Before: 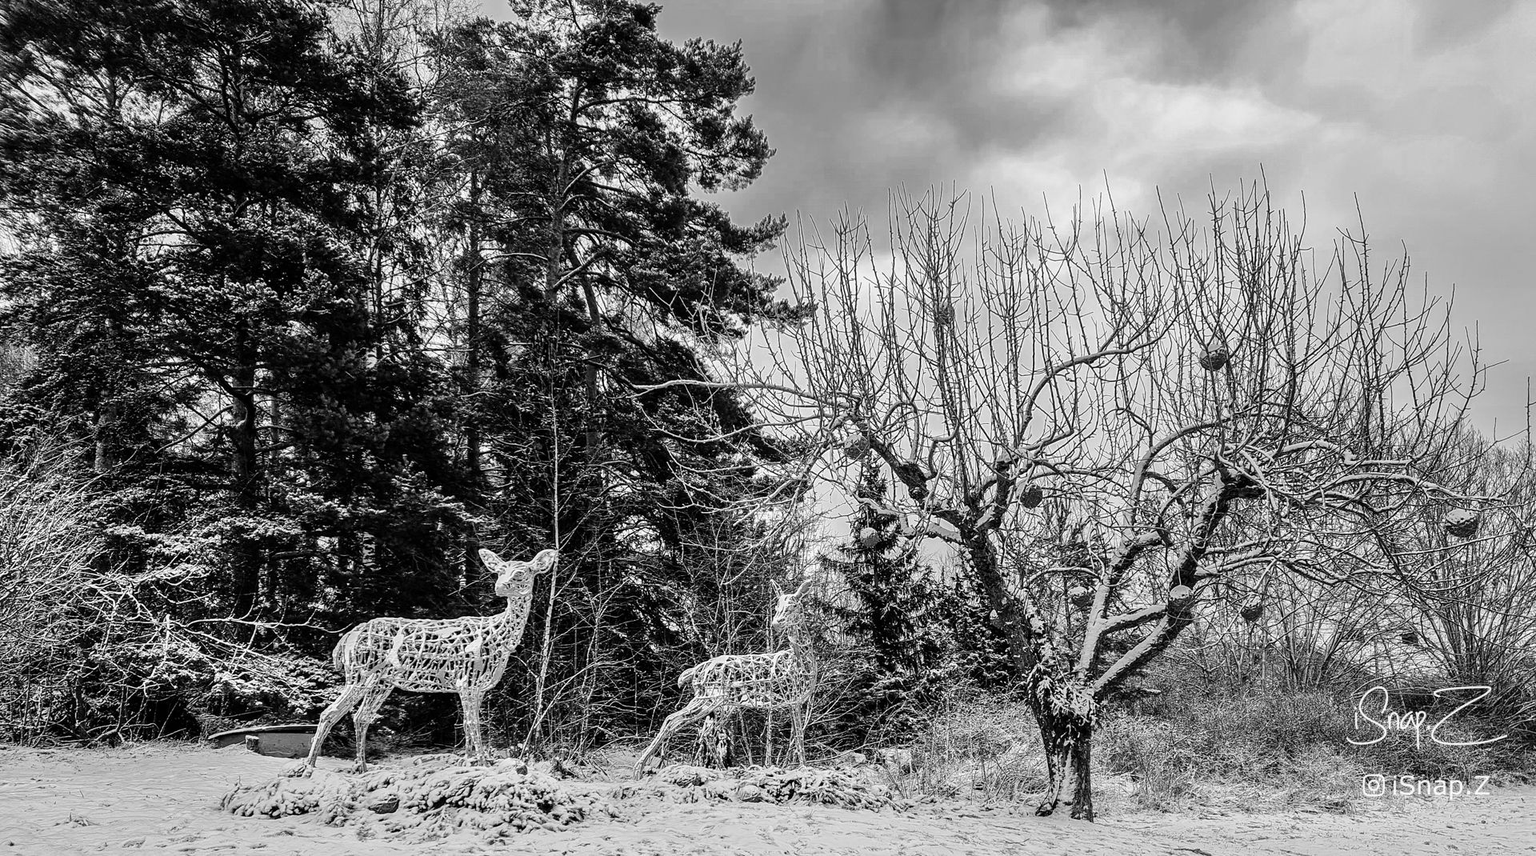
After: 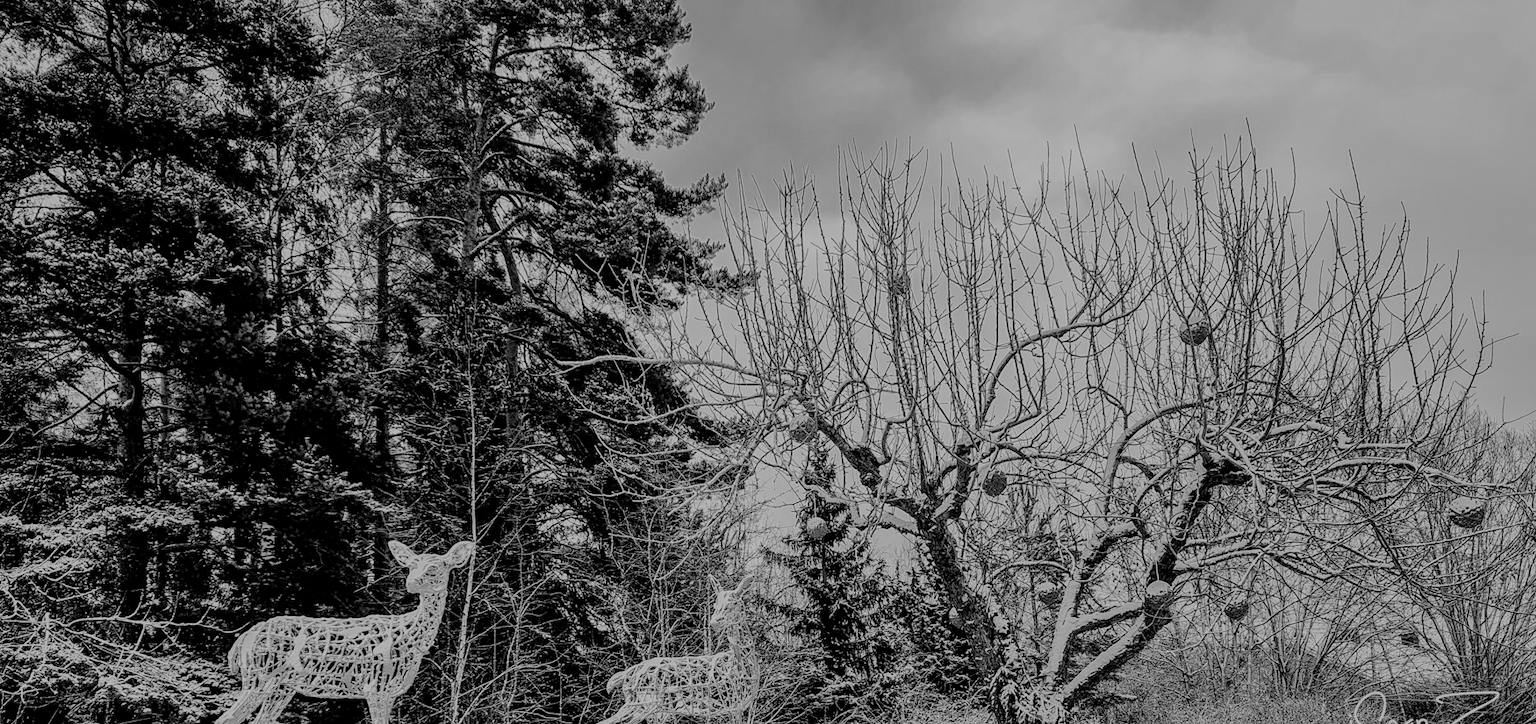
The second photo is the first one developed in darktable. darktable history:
crop: left 8.155%, top 6.611%, bottom 15.385%
filmic rgb: black relative exposure -7 EV, white relative exposure 6 EV, threshold 3 EV, target black luminance 0%, hardness 2.73, latitude 61.22%, contrast 0.691, highlights saturation mix 10%, shadows ↔ highlights balance -0.073%, preserve chrominance no, color science v4 (2020), iterations of high-quality reconstruction 10, contrast in shadows soft, contrast in highlights soft, enable highlight reconstruction true
